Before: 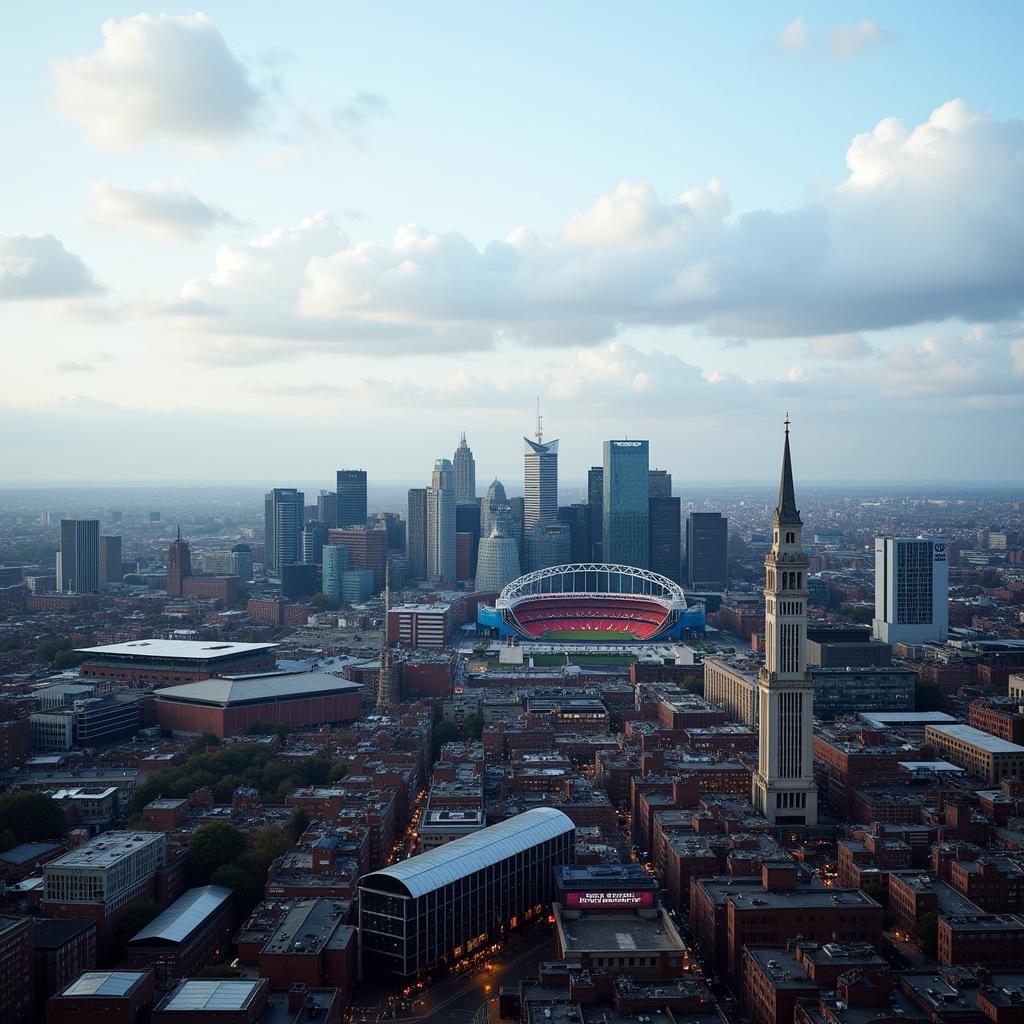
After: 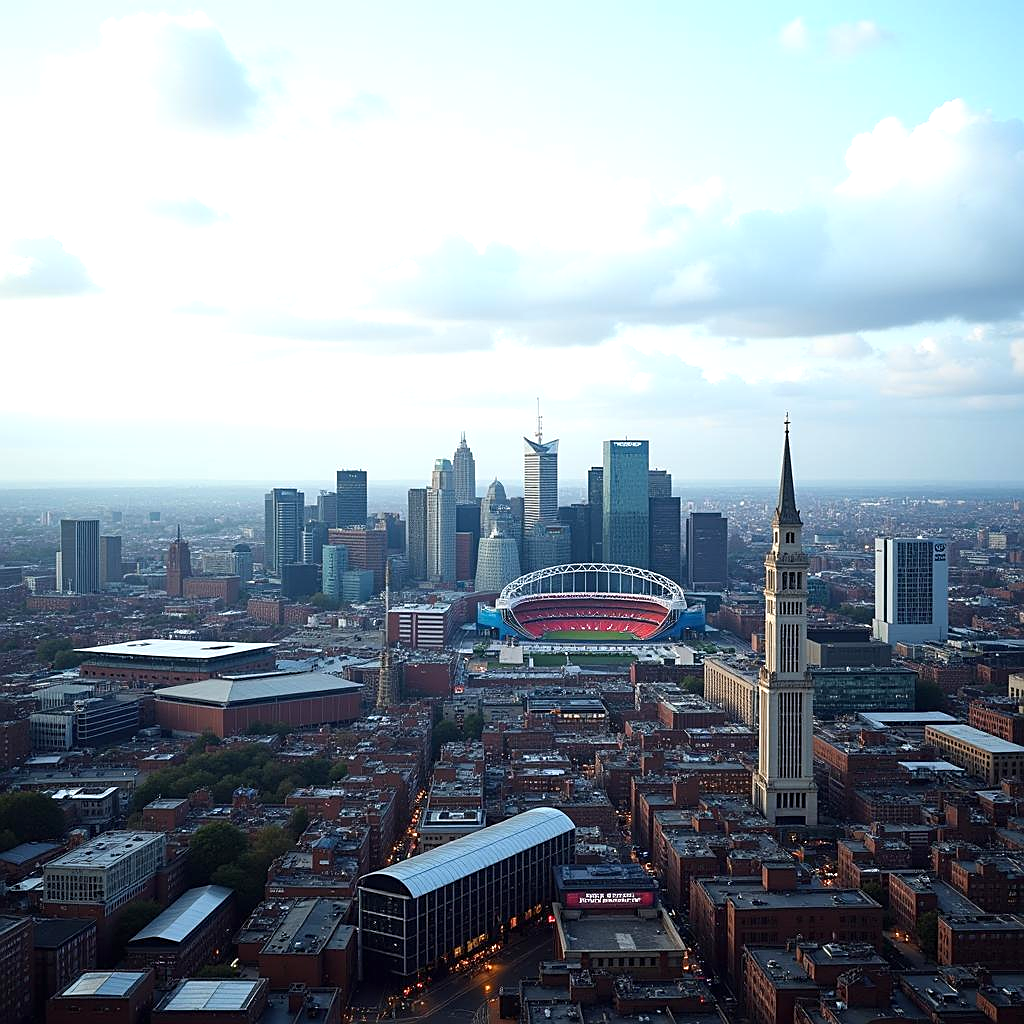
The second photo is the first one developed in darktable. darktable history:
sharpen: on, module defaults
exposure: black level correction 0, exposure 0.498 EV, compensate highlight preservation false
